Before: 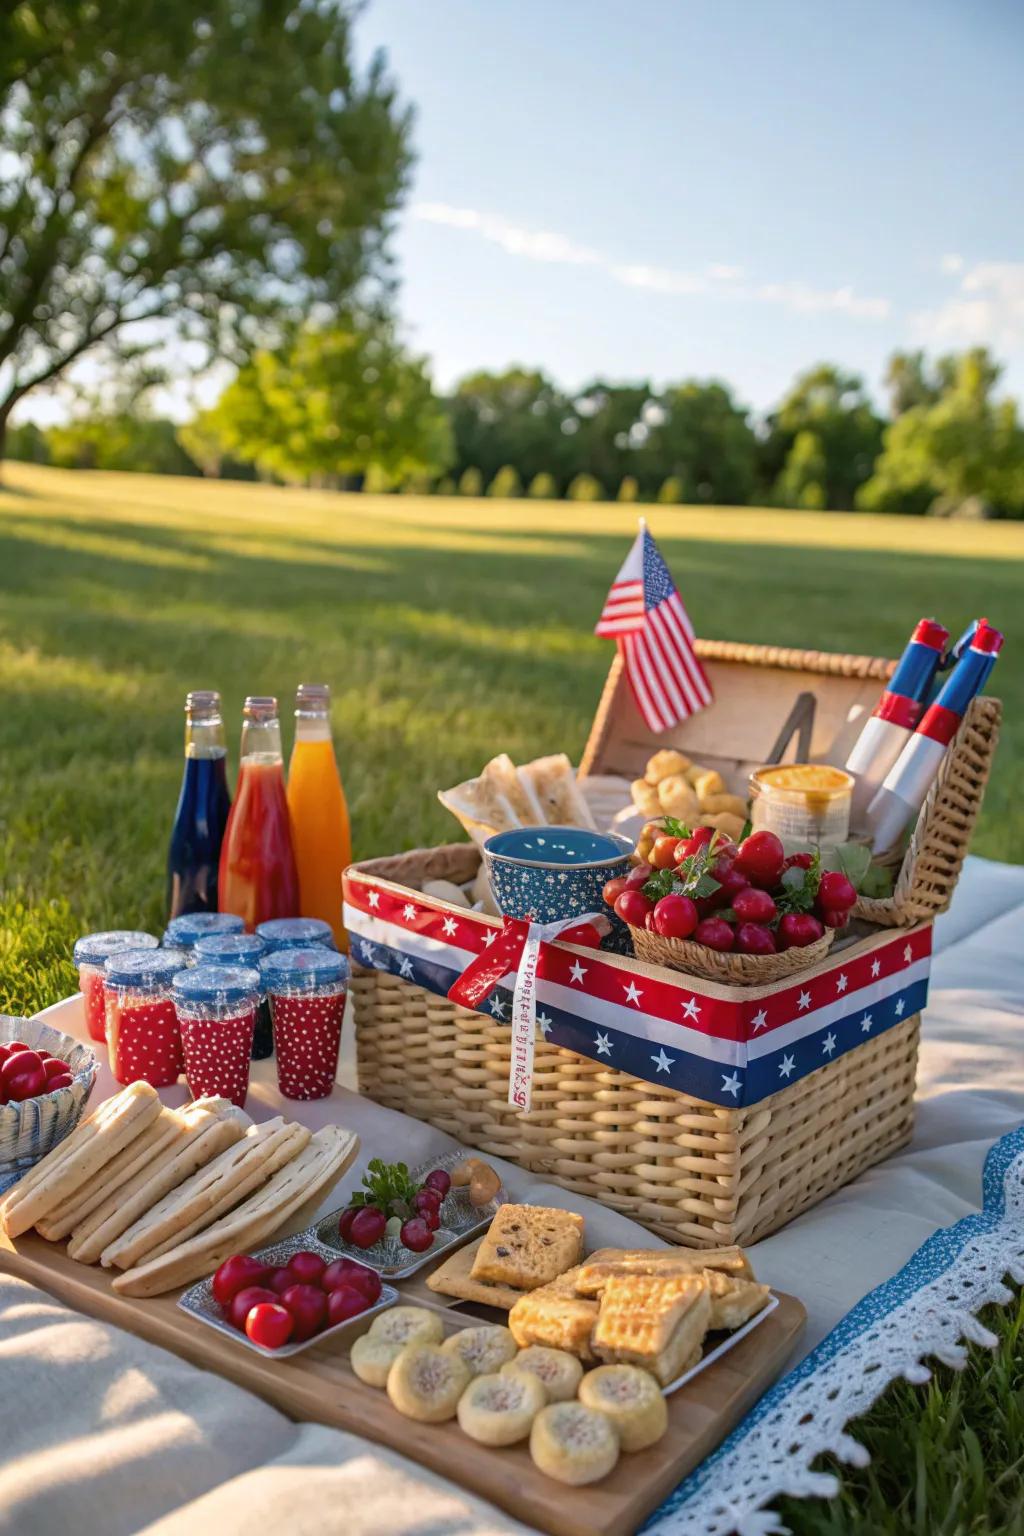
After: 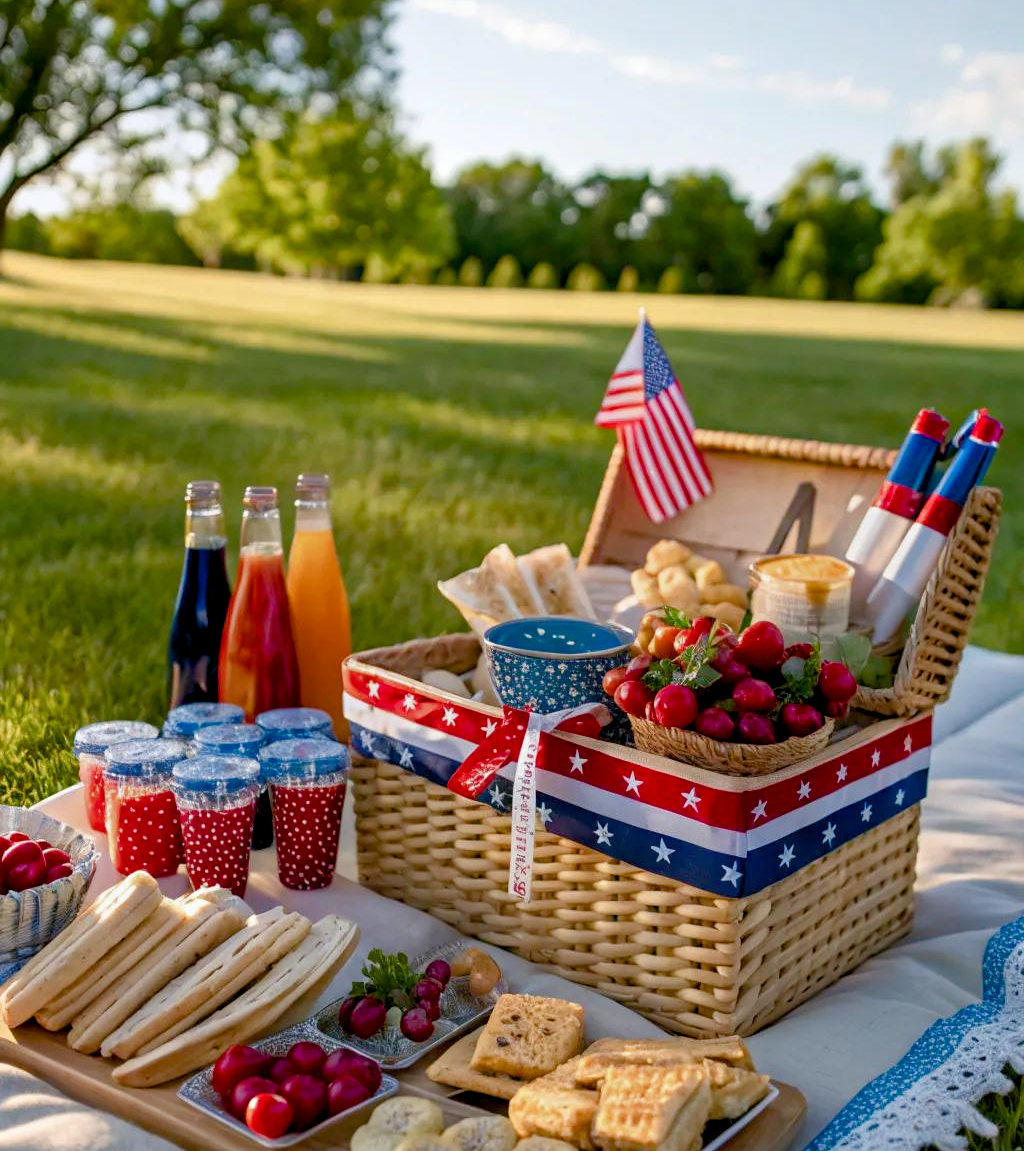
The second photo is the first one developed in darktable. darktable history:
crop: top 13.719%, bottom 11.344%
color balance rgb: global offset › luminance -0.901%, perceptual saturation grading › global saturation 20%, perceptual saturation grading › highlights -48.904%, perceptual saturation grading › shadows 26.168%, global vibrance 20.738%
